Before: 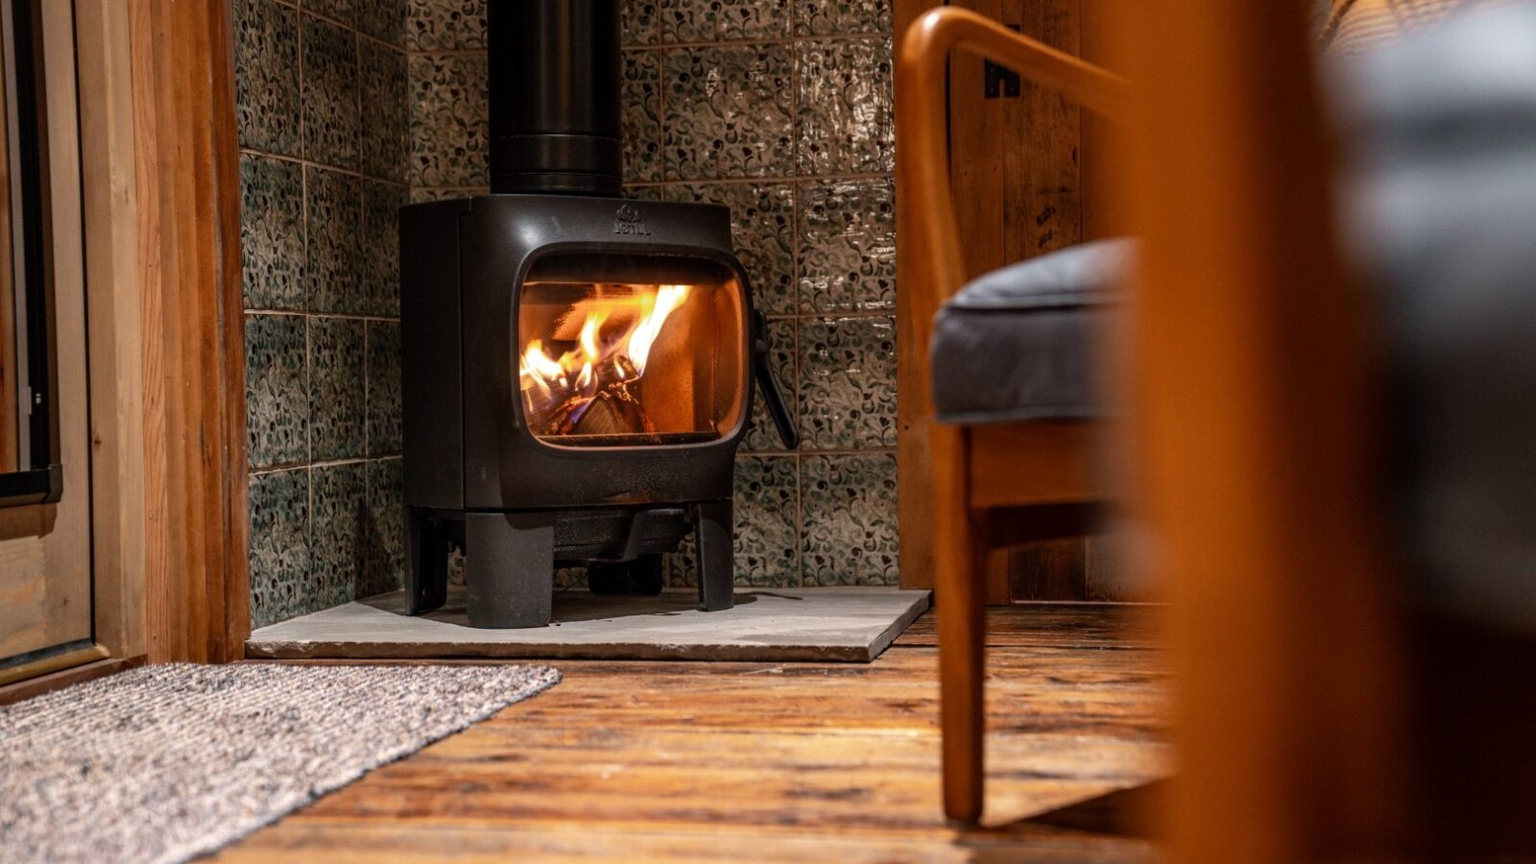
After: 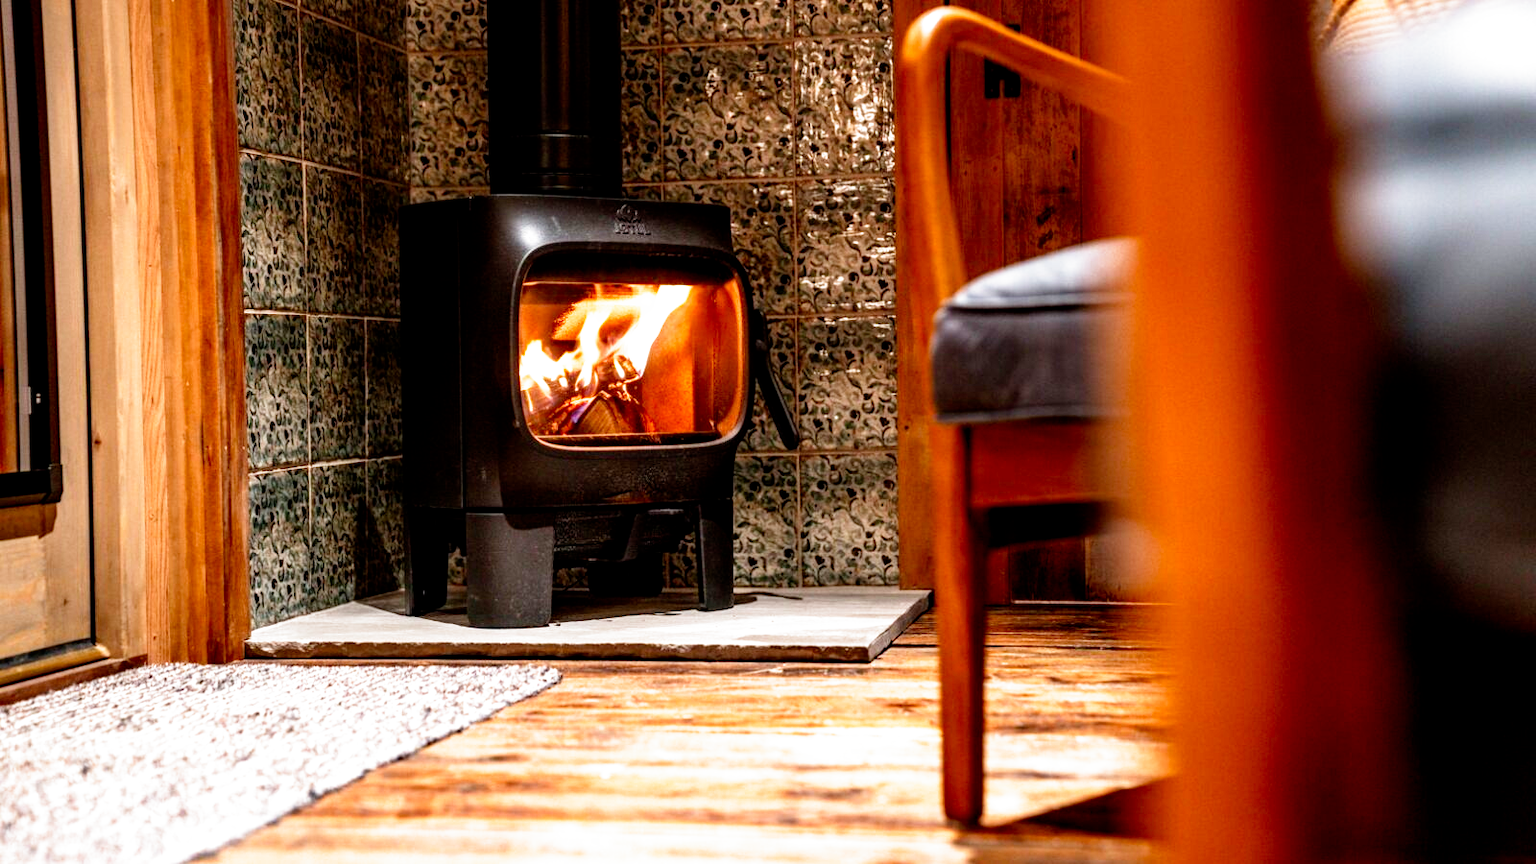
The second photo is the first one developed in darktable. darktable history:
filmic rgb "[Sony A7 II - natural]": middle gray luminance 8.8%, black relative exposure -6.3 EV, white relative exposure 2.7 EV, threshold 6 EV, target black luminance 0%, hardness 4.74, latitude 73.47%, contrast 1.332, shadows ↔ highlights balance 10.13%, add noise in highlights 0, preserve chrominance no, color science v3 (2019), use custom middle-gray values true, iterations of high-quality reconstruction 0, contrast in highlights soft, enable highlight reconstruction true
